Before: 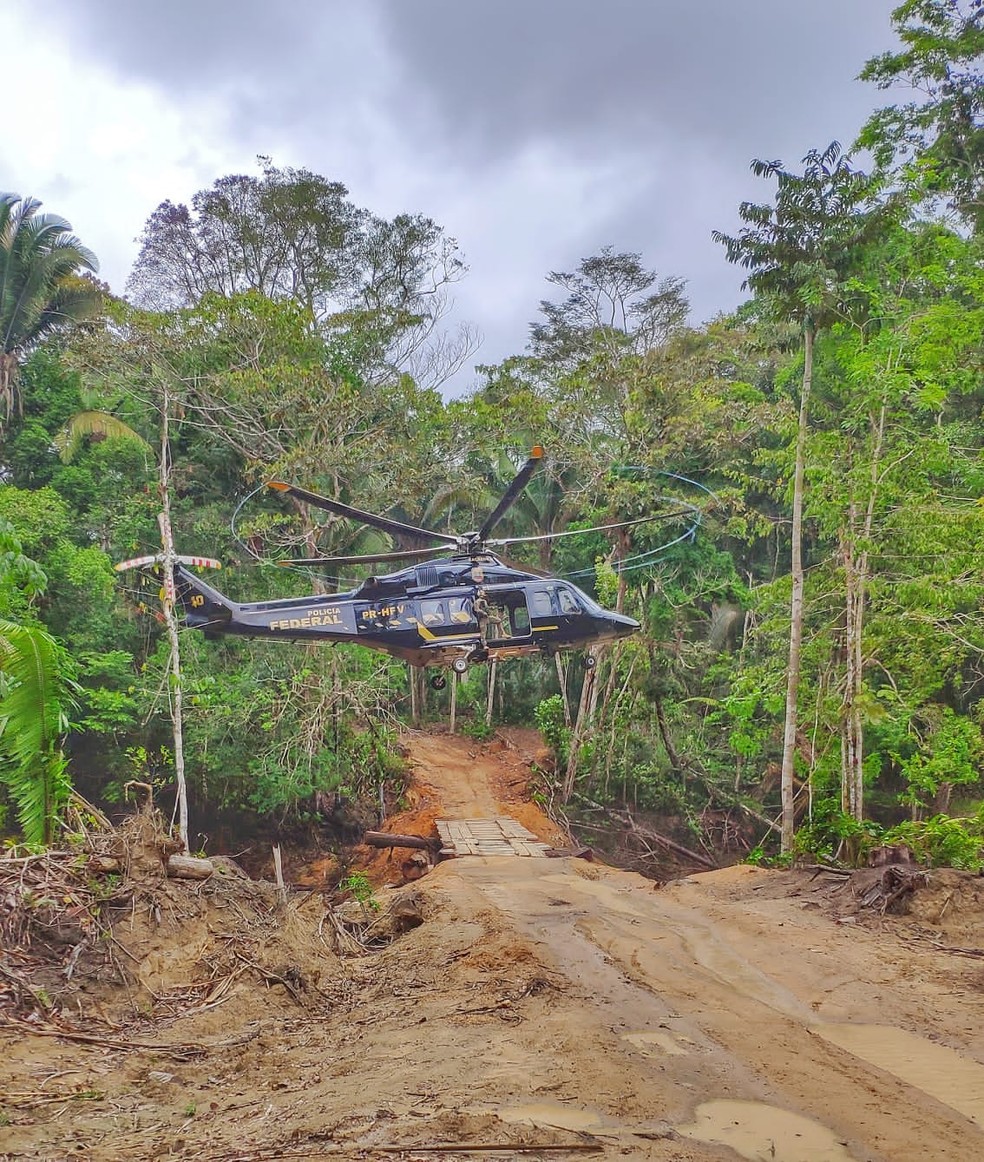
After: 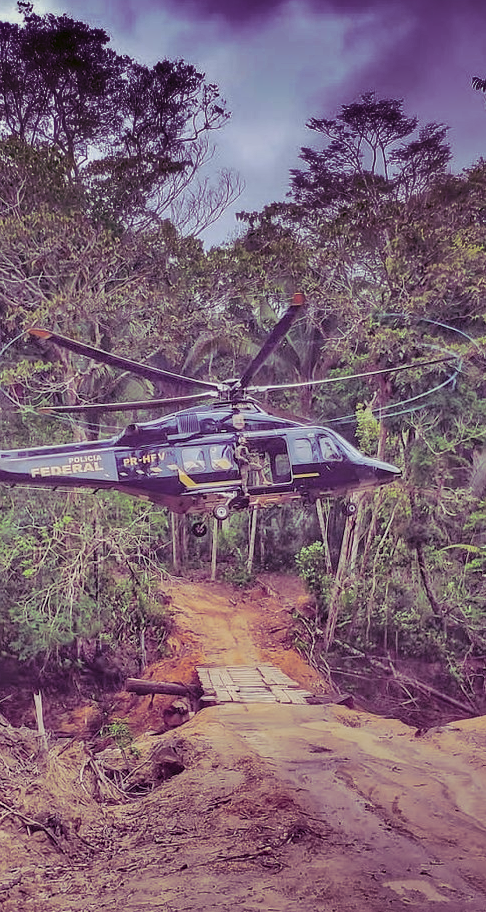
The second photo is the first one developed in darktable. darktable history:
tone curve: curves: ch0 [(0, 0) (0.003, 0.002) (0.011, 0.007) (0.025, 0.016) (0.044, 0.027) (0.069, 0.045) (0.1, 0.077) (0.136, 0.114) (0.177, 0.166) (0.224, 0.241) (0.277, 0.328) (0.335, 0.413) (0.399, 0.498) (0.468, 0.572) (0.543, 0.638) (0.623, 0.711) (0.709, 0.786) (0.801, 0.853) (0.898, 0.929) (1, 1)], preserve colors none
split-toning: shadows › hue 277.2°, shadows › saturation 0.74
crop and rotate: angle 0.02°, left 24.353%, top 13.219%, right 26.156%, bottom 8.224%
shadows and highlights: radius 123.98, shadows 100, white point adjustment -3, highlights -100, highlights color adjustment 89.84%, soften with gaussian
